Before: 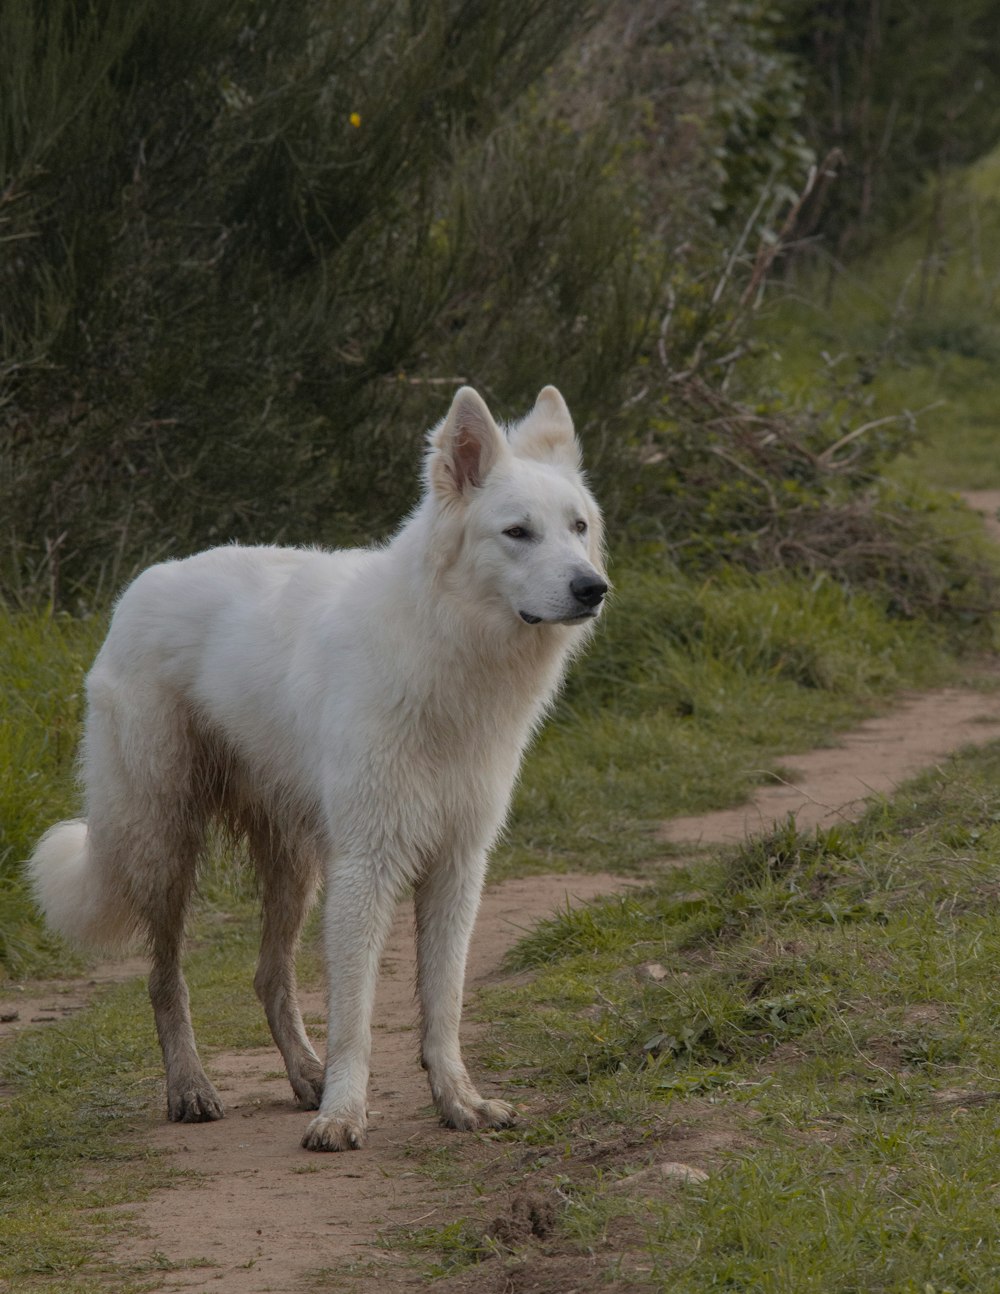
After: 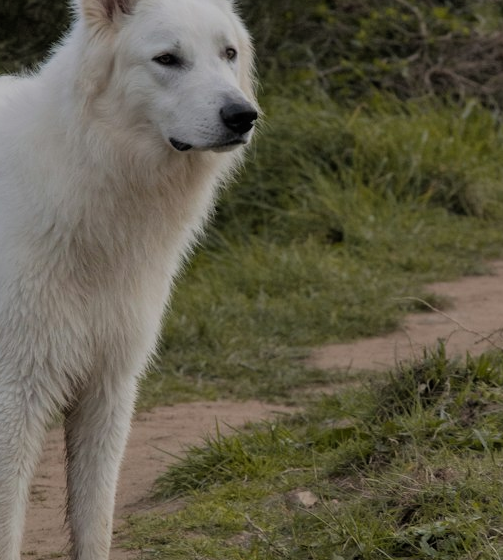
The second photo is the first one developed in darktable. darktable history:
crop: left 35.03%, top 36.625%, right 14.663%, bottom 20.057%
filmic rgb: black relative exposure -7.65 EV, white relative exposure 4.56 EV, hardness 3.61, contrast 1.106
